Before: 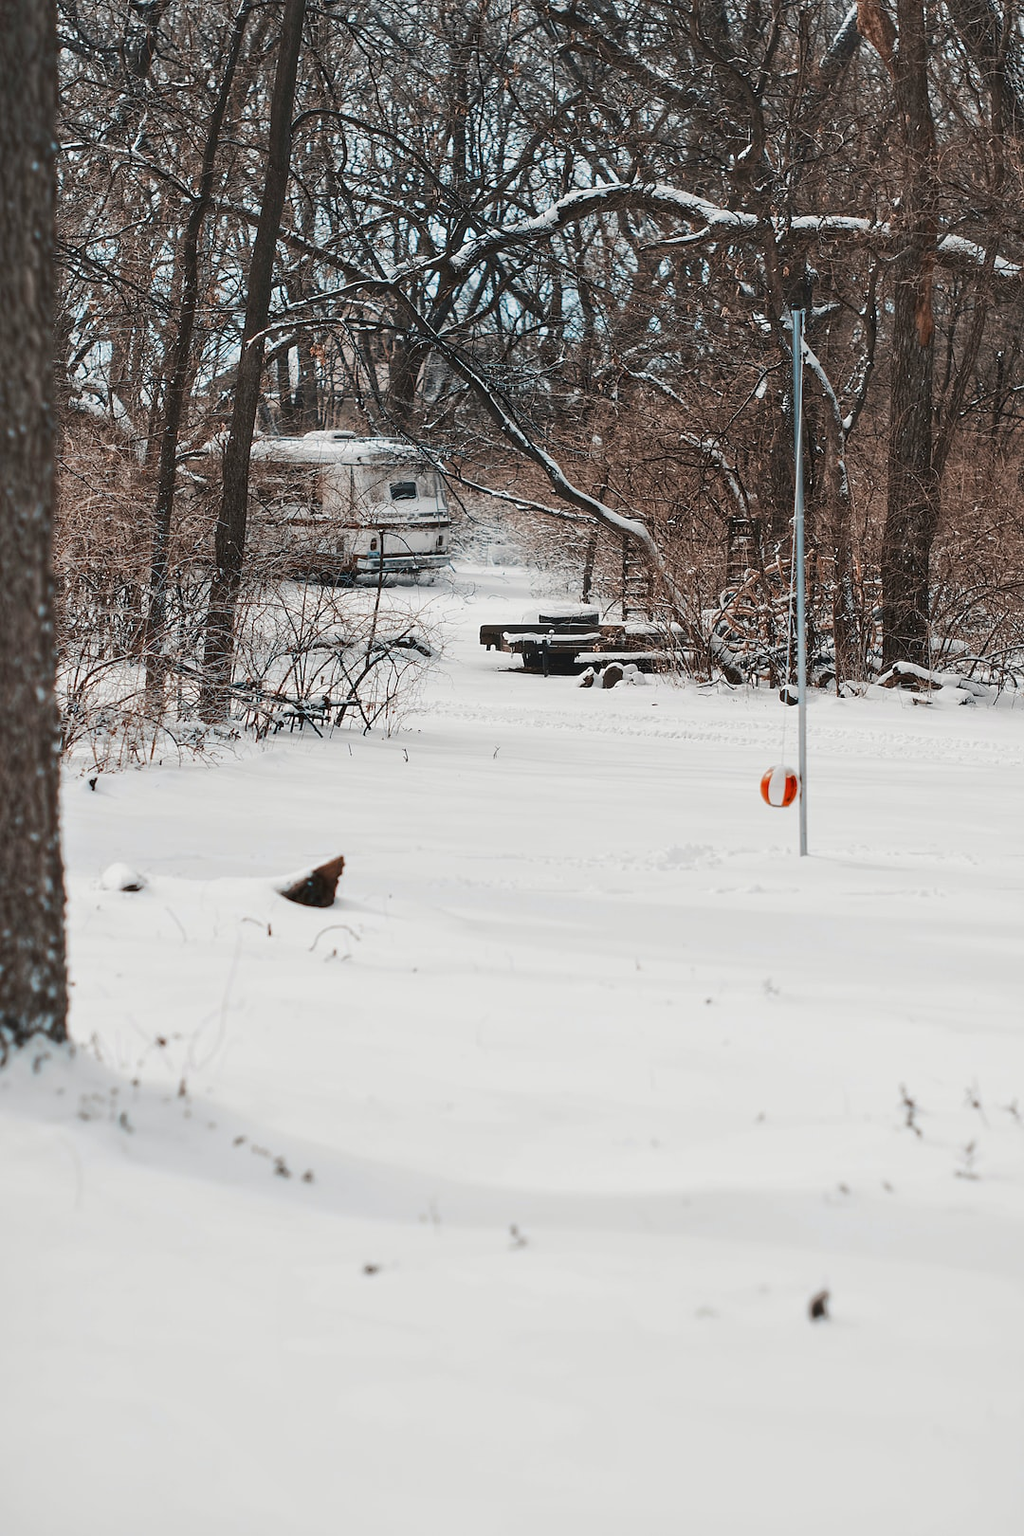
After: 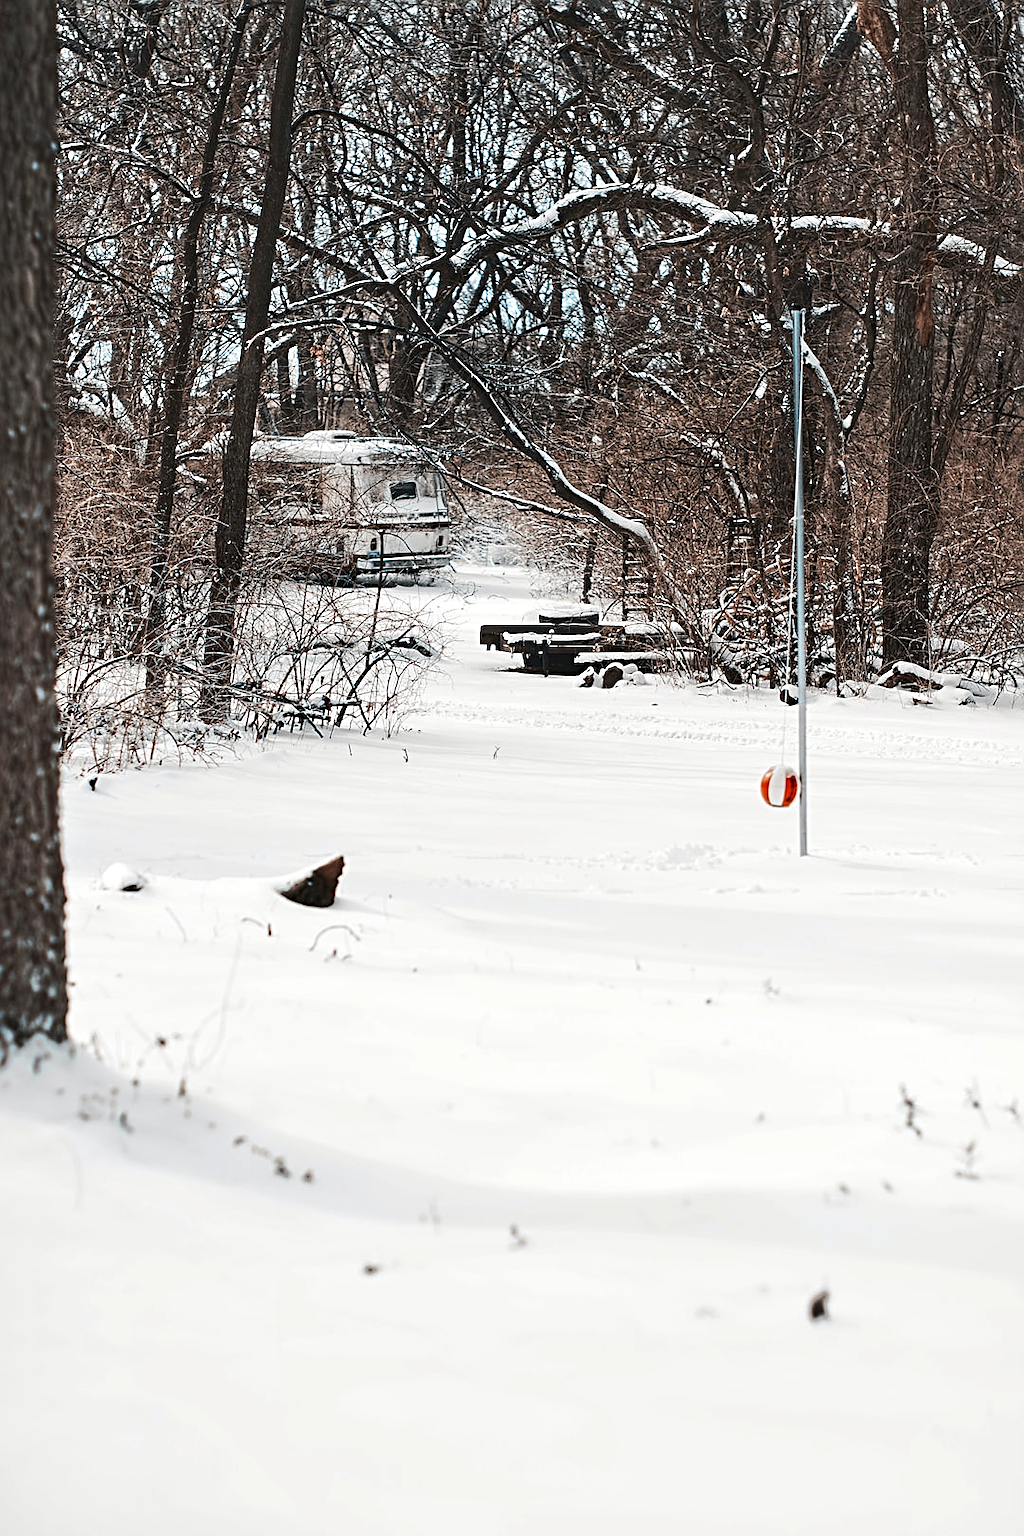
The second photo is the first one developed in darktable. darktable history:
tone equalizer: -8 EV -0.411 EV, -7 EV -0.417 EV, -6 EV -0.363 EV, -5 EV -0.252 EV, -3 EV 0.218 EV, -2 EV 0.355 EV, -1 EV 0.37 EV, +0 EV 0.405 EV, edges refinement/feathering 500, mask exposure compensation -1.57 EV, preserve details no
sharpen: radius 3.101
